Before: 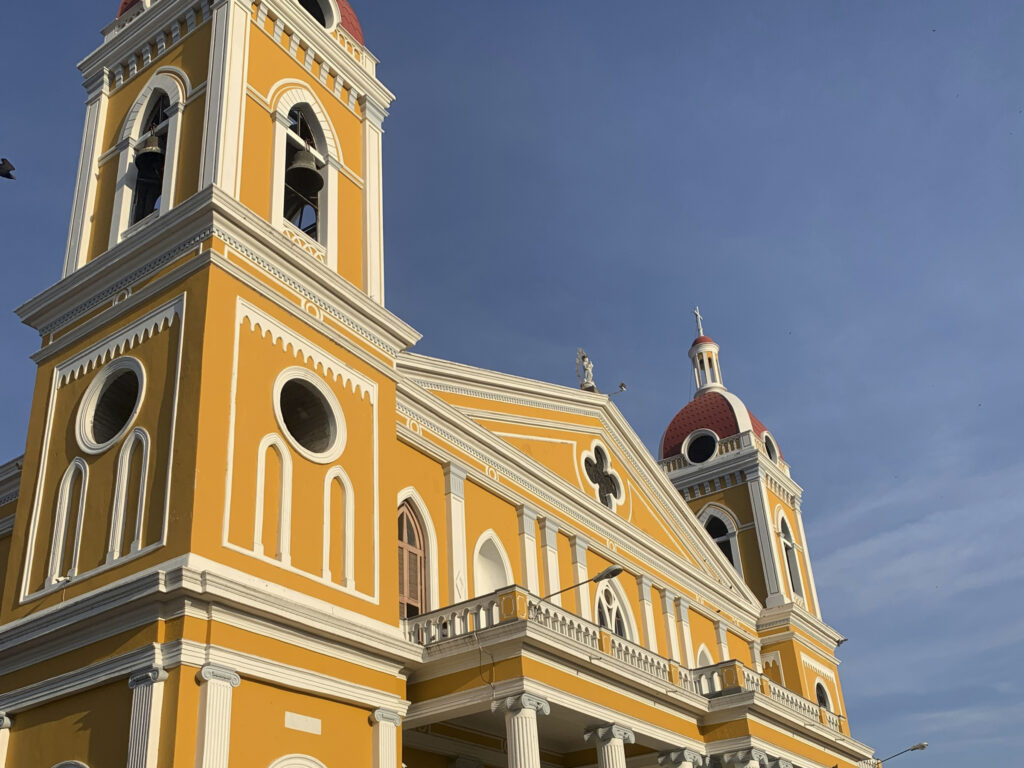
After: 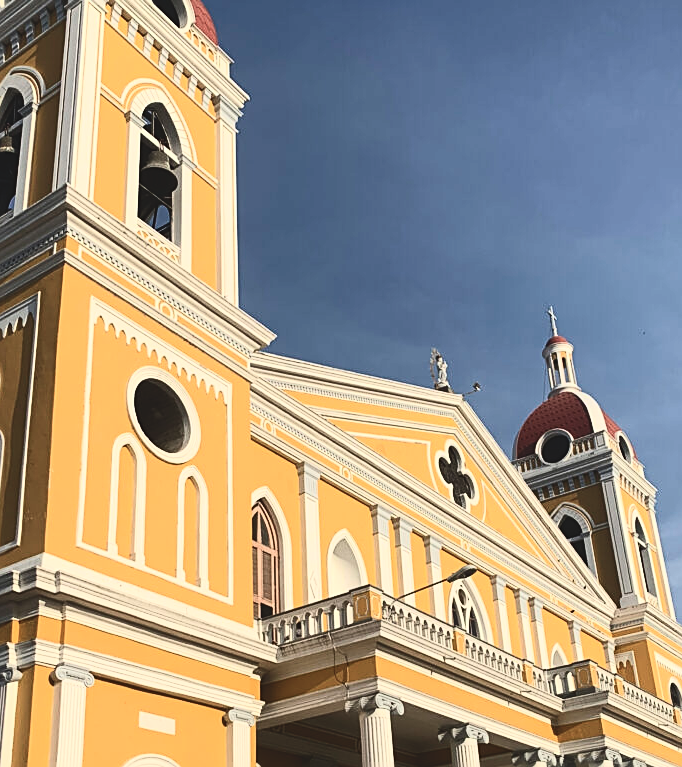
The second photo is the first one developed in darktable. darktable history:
sharpen: on, module defaults
exposure: black level correction -0.025, exposure -0.118 EV, compensate exposure bias true, compensate highlight preservation false
contrast brightness saturation: contrast 0.389, brightness 0.102
crop and rotate: left 14.295%, right 19.014%
